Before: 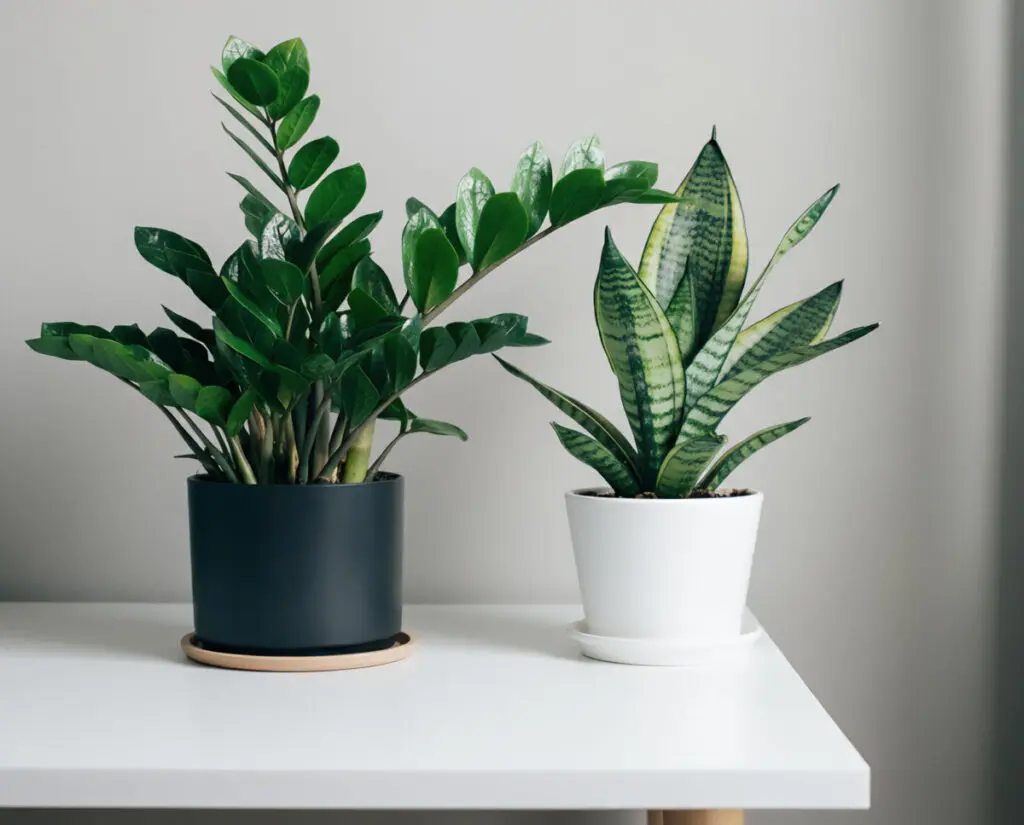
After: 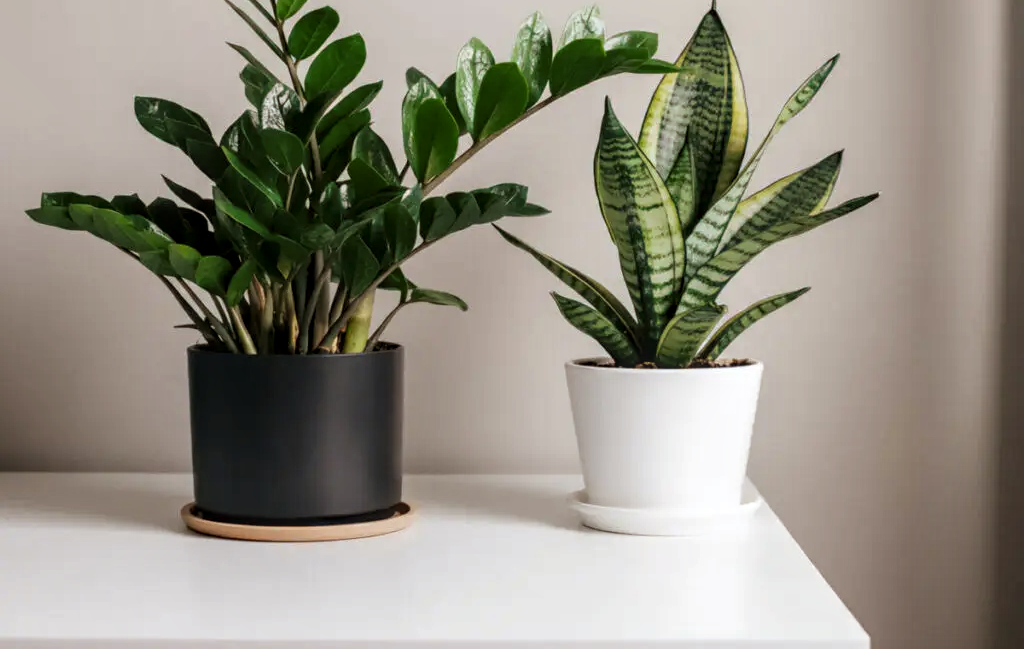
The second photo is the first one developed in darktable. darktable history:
local contrast: detail 130%
white balance: emerald 1
rgb levels: mode RGB, independent channels, levels [[0, 0.5, 1], [0, 0.521, 1], [0, 0.536, 1]]
crop and rotate: top 15.774%, bottom 5.506%
